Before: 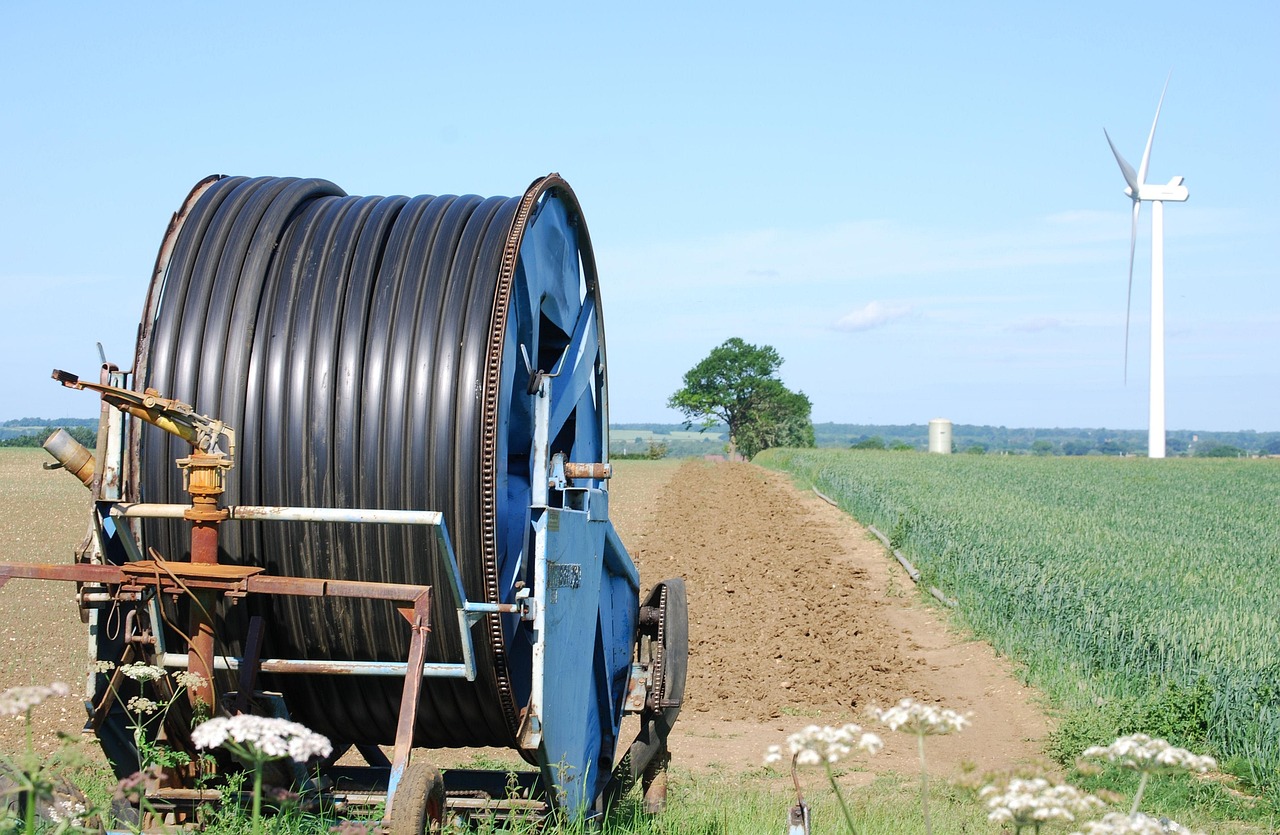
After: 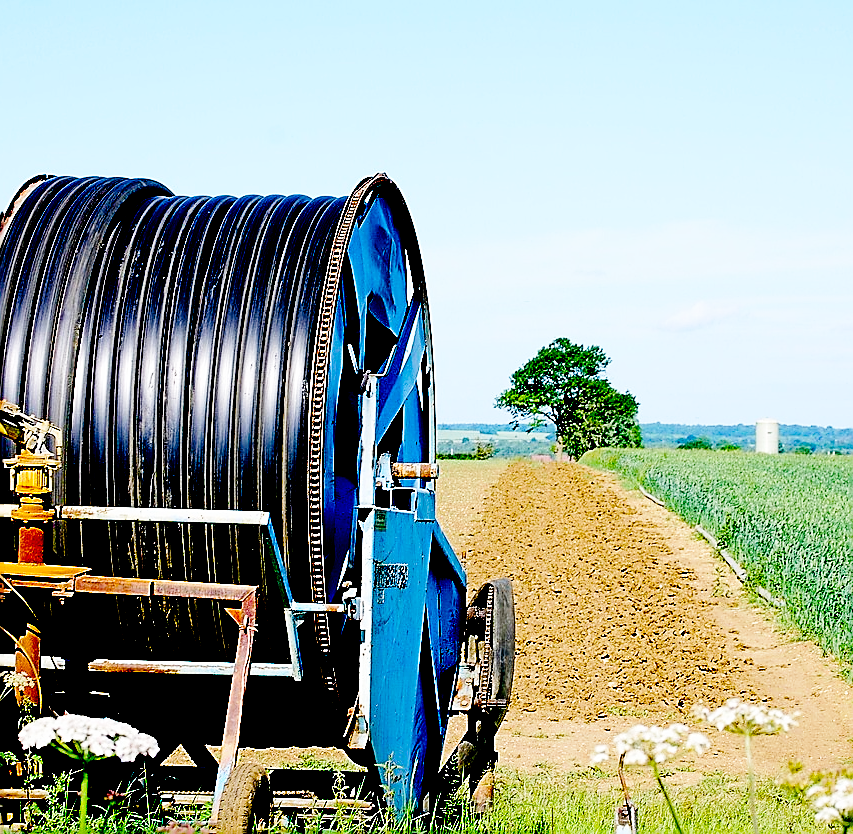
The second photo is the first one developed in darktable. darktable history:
base curve: curves: ch0 [(0, 0) (0.028, 0.03) (0.121, 0.232) (0.46, 0.748) (0.859, 0.968) (1, 1)], preserve colors none
crop and rotate: left 13.537%, right 19.796%
sharpen: radius 1.4, amount 1.25, threshold 0.7
color balance rgb: perceptual saturation grading › global saturation 20%, global vibrance 10%
exposure: black level correction 0.1, exposure -0.092 EV, compensate highlight preservation false
